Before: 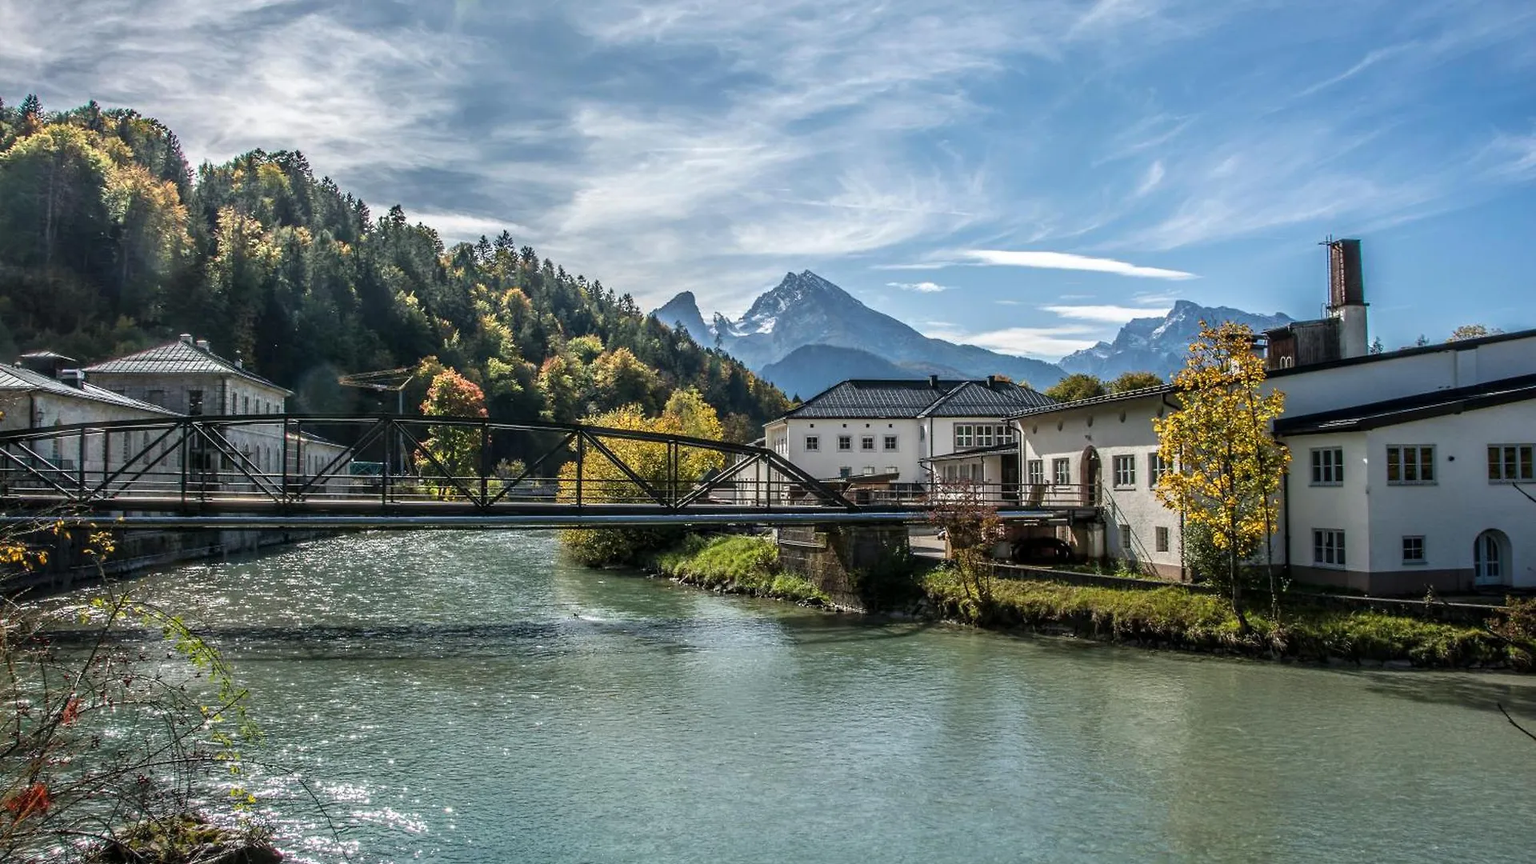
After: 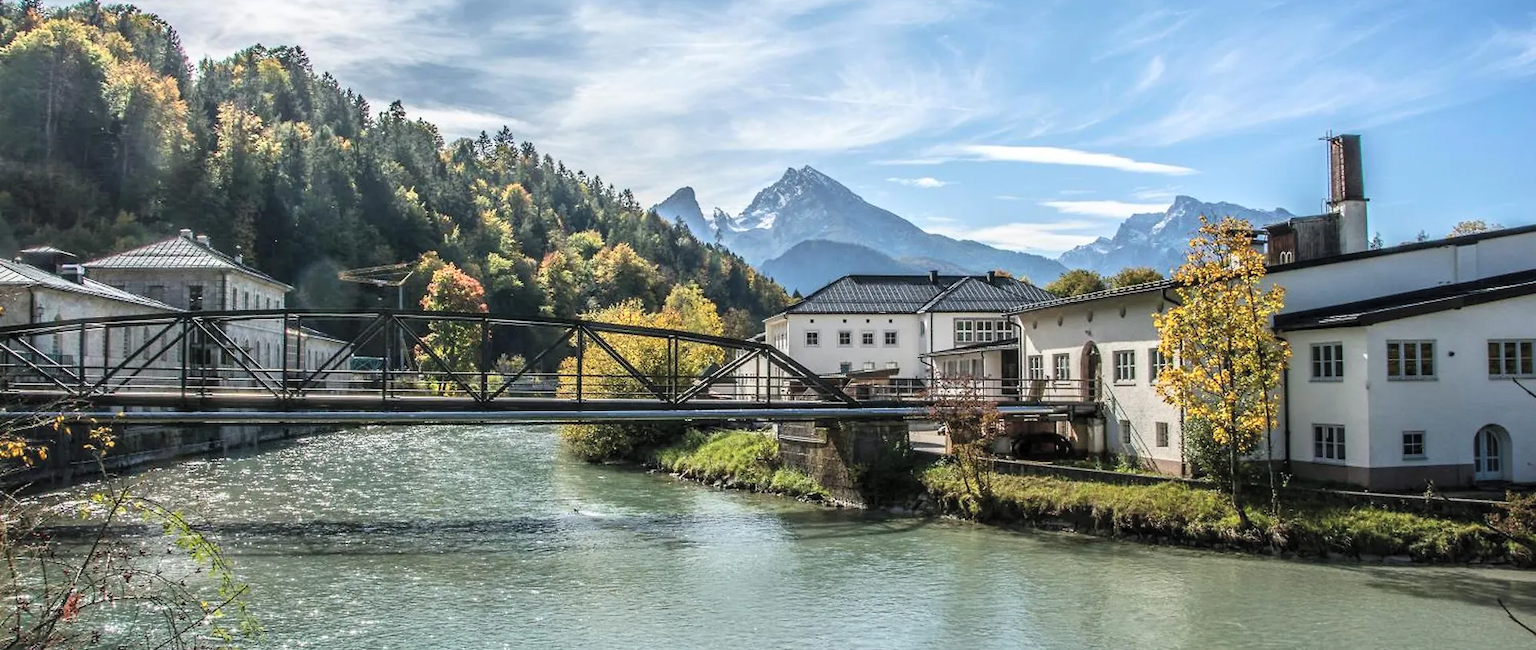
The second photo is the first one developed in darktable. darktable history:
crop and rotate: top 12.199%, bottom 12.462%
contrast brightness saturation: contrast 0.139, brightness 0.215
